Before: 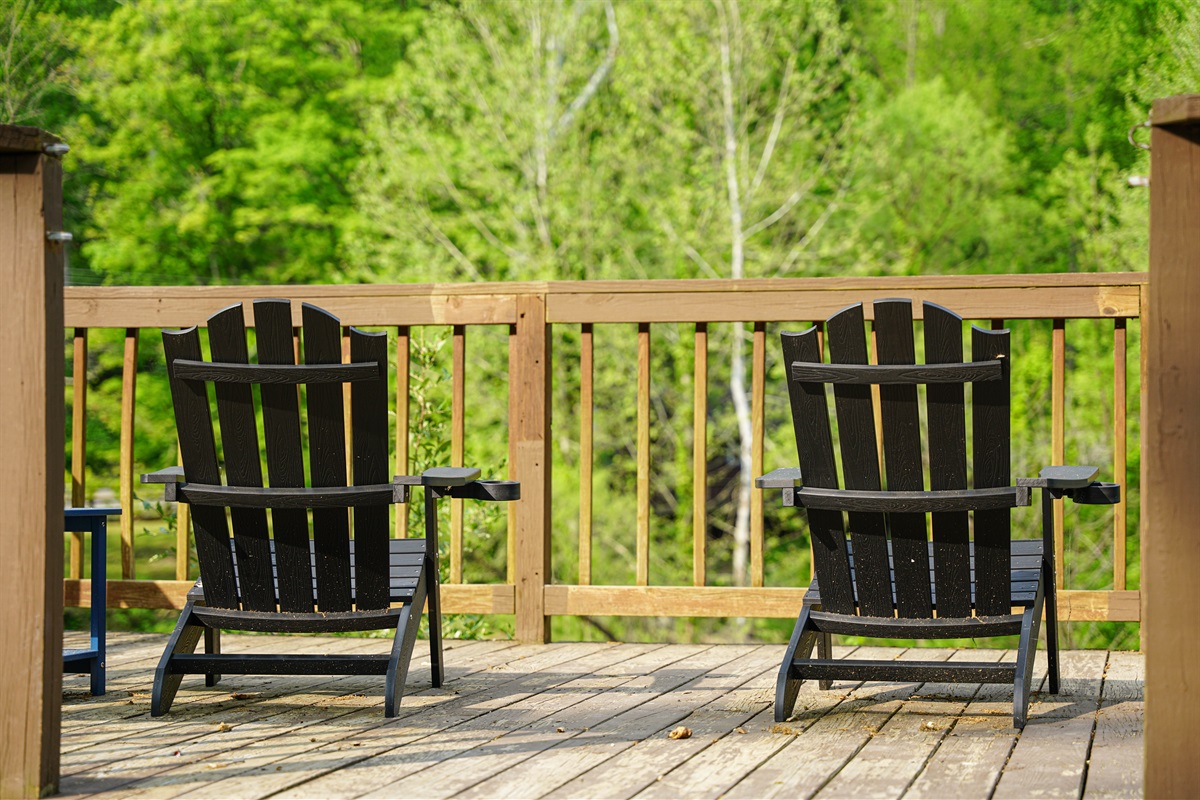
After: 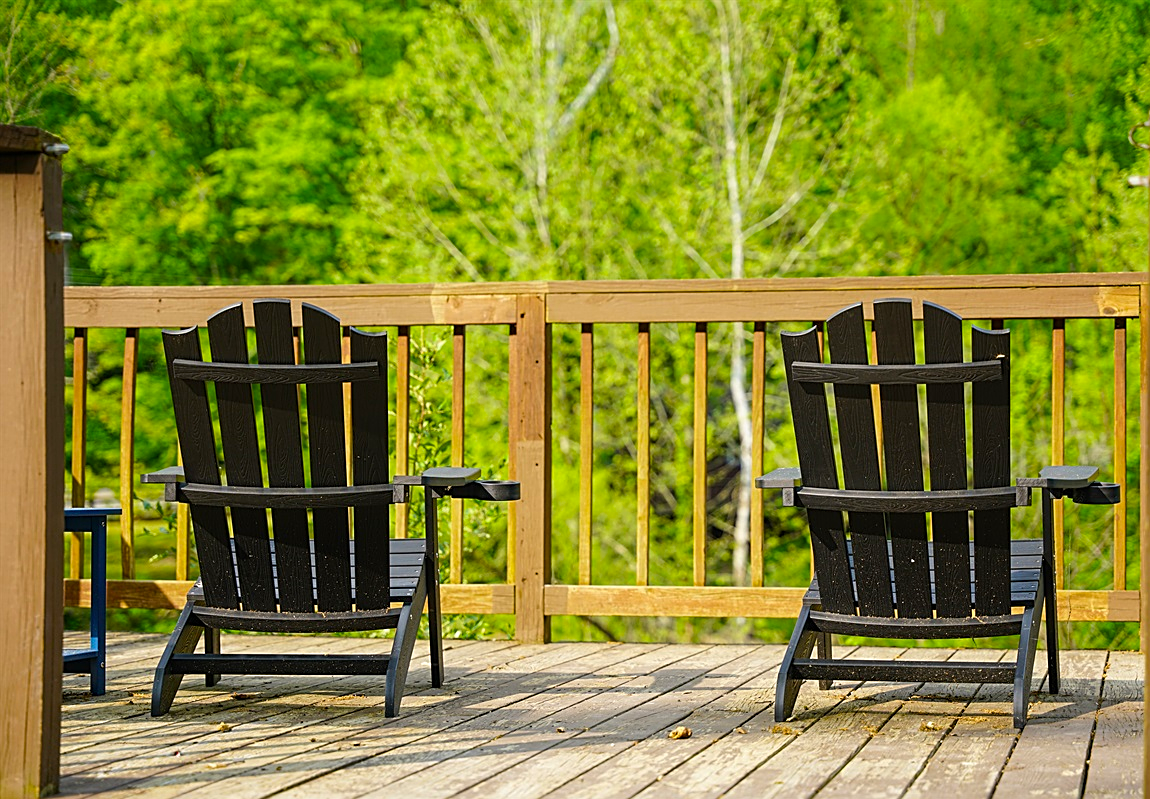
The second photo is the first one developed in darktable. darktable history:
color balance rgb: perceptual saturation grading › global saturation 20%, global vibrance 20%
sharpen: on, module defaults
crop: right 4.126%, bottom 0.031%
